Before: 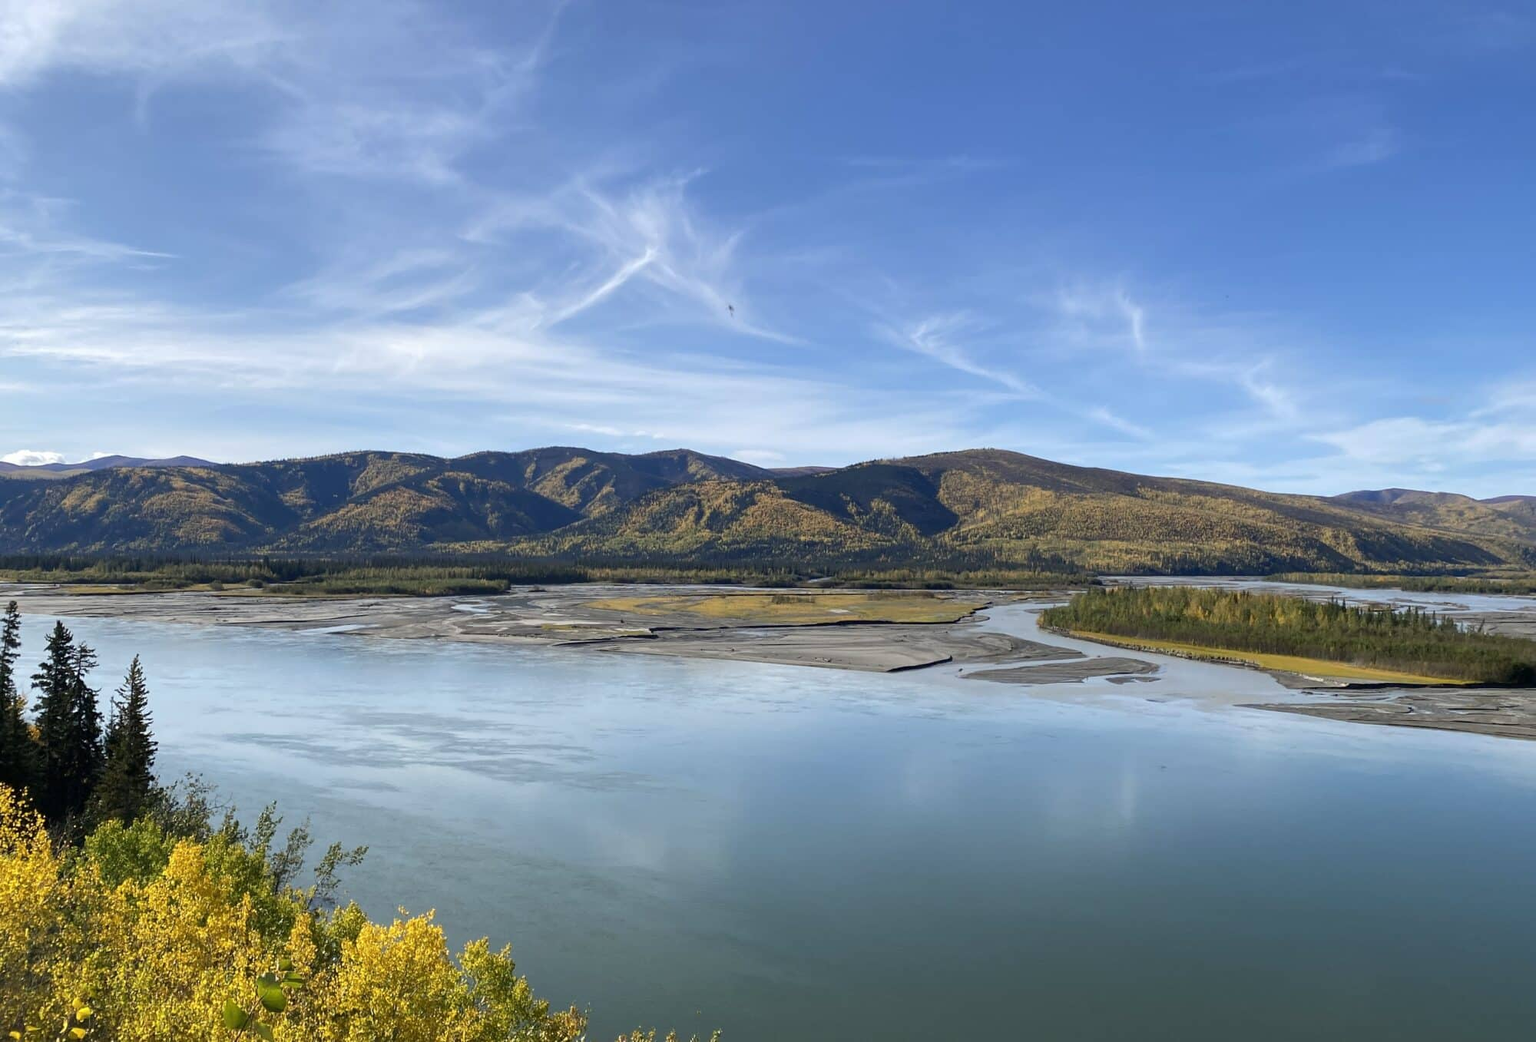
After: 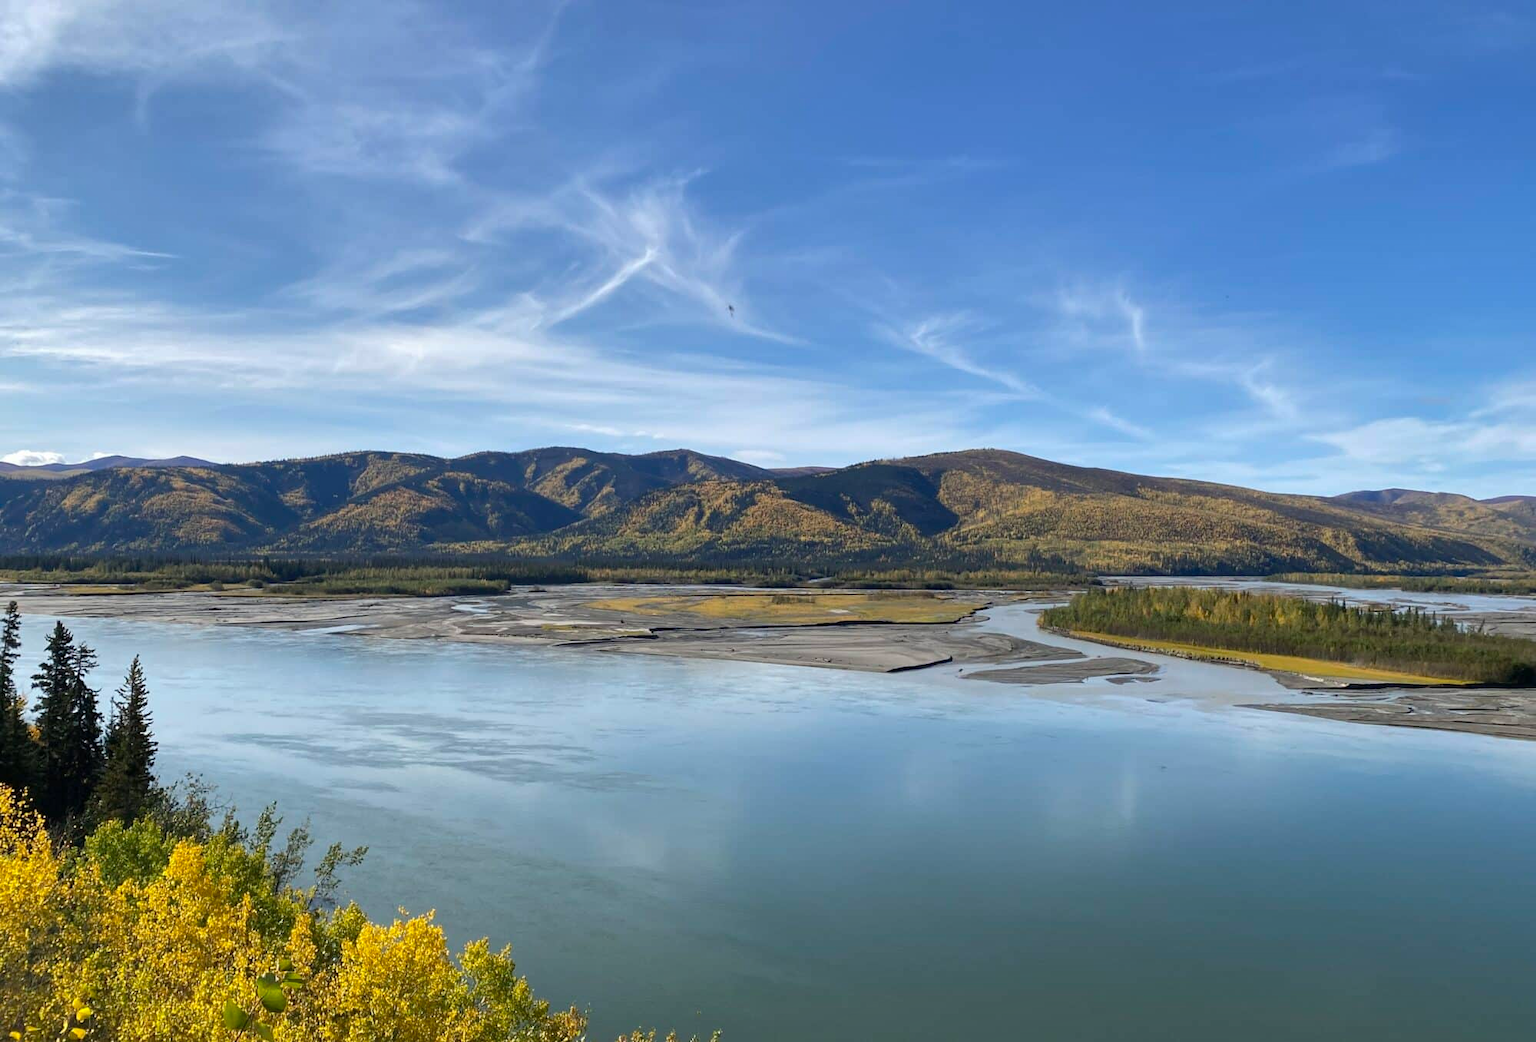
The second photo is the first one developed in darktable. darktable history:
rotate and perspective: automatic cropping off
shadows and highlights: low approximation 0.01, soften with gaussian
